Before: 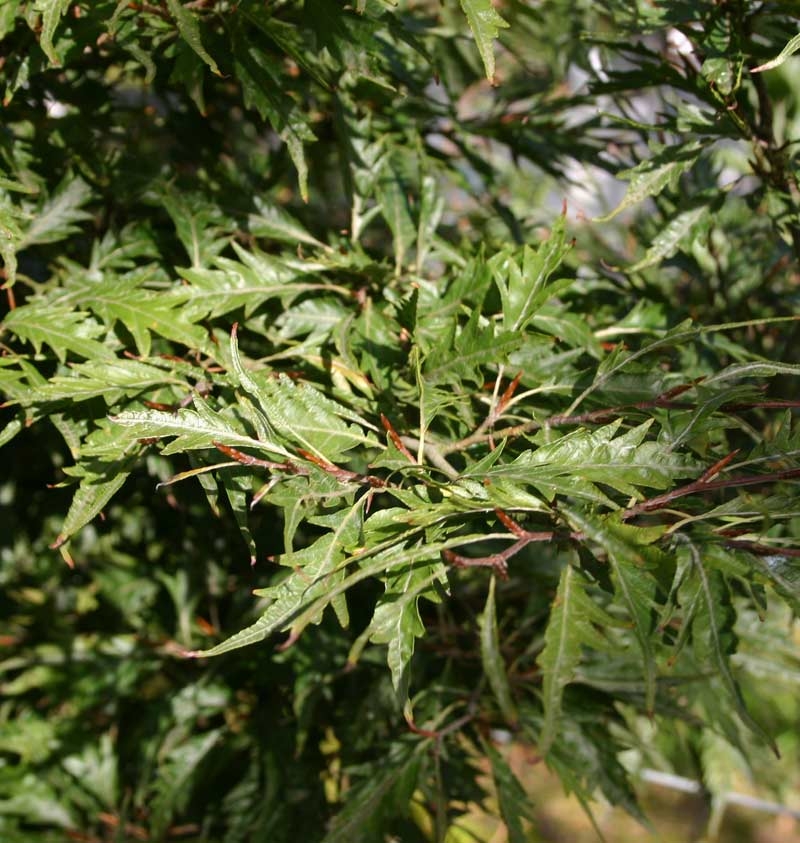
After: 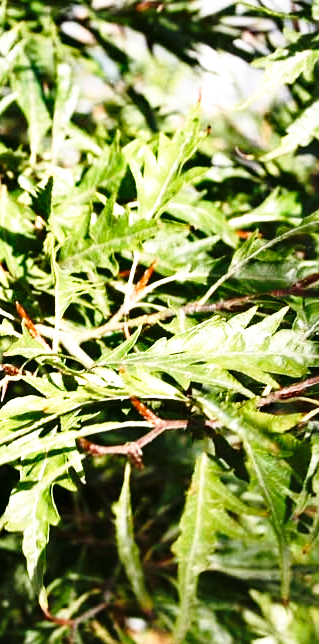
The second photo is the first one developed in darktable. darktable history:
crop: left 45.721%, top 13.393%, right 14.118%, bottom 10.01%
base curve: curves: ch0 [(0, 0) (0.028, 0.03) (0.105, 0.232) (0.387, 0.748) (0.754, 0.968) (1, 1)], fusion 1, exposure shift 0.576, preserve colors none
tone equalizer: -8 EV -0.75 EV, -7 EV -0.7 EV, -6 EV -0.6 EV, -5 EV -0.4 EV, -3 EV 0.4 EV, -2 EV 0.6 EV, -1 EV 0.7 EV, +0 EV 0.75 EV, edges refinement/feathering 500, mask exposure compensation -1.57 EV, preserve details no
